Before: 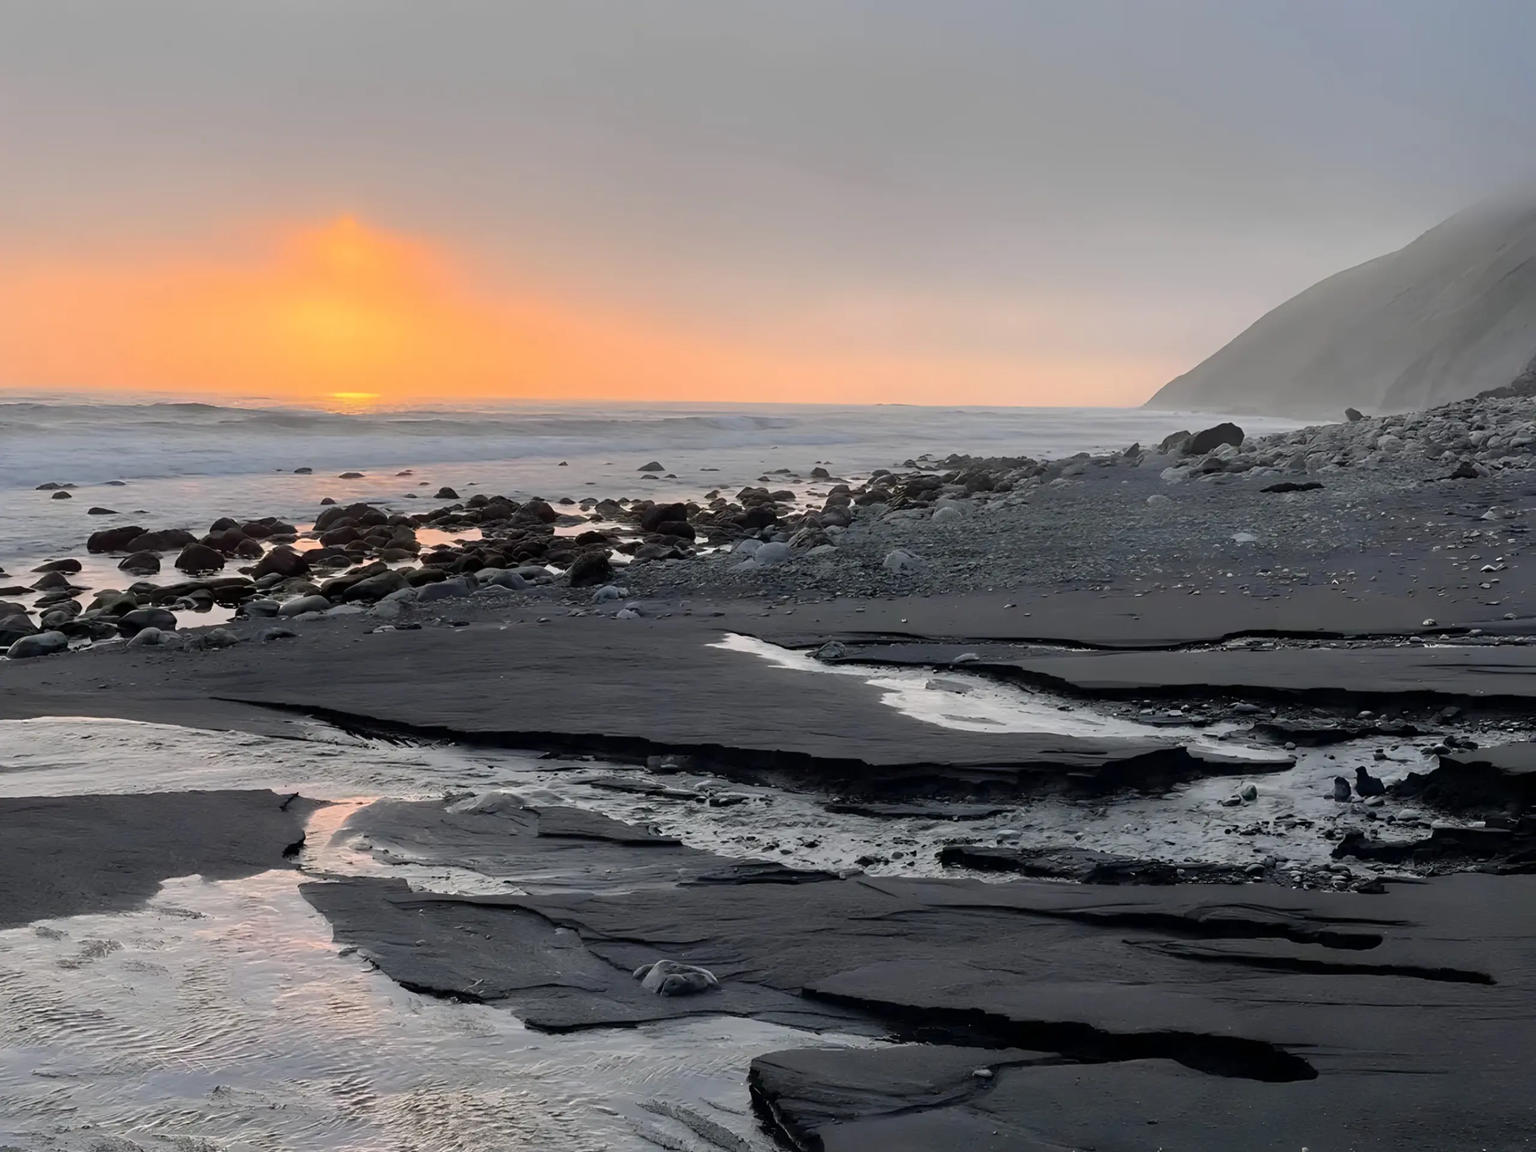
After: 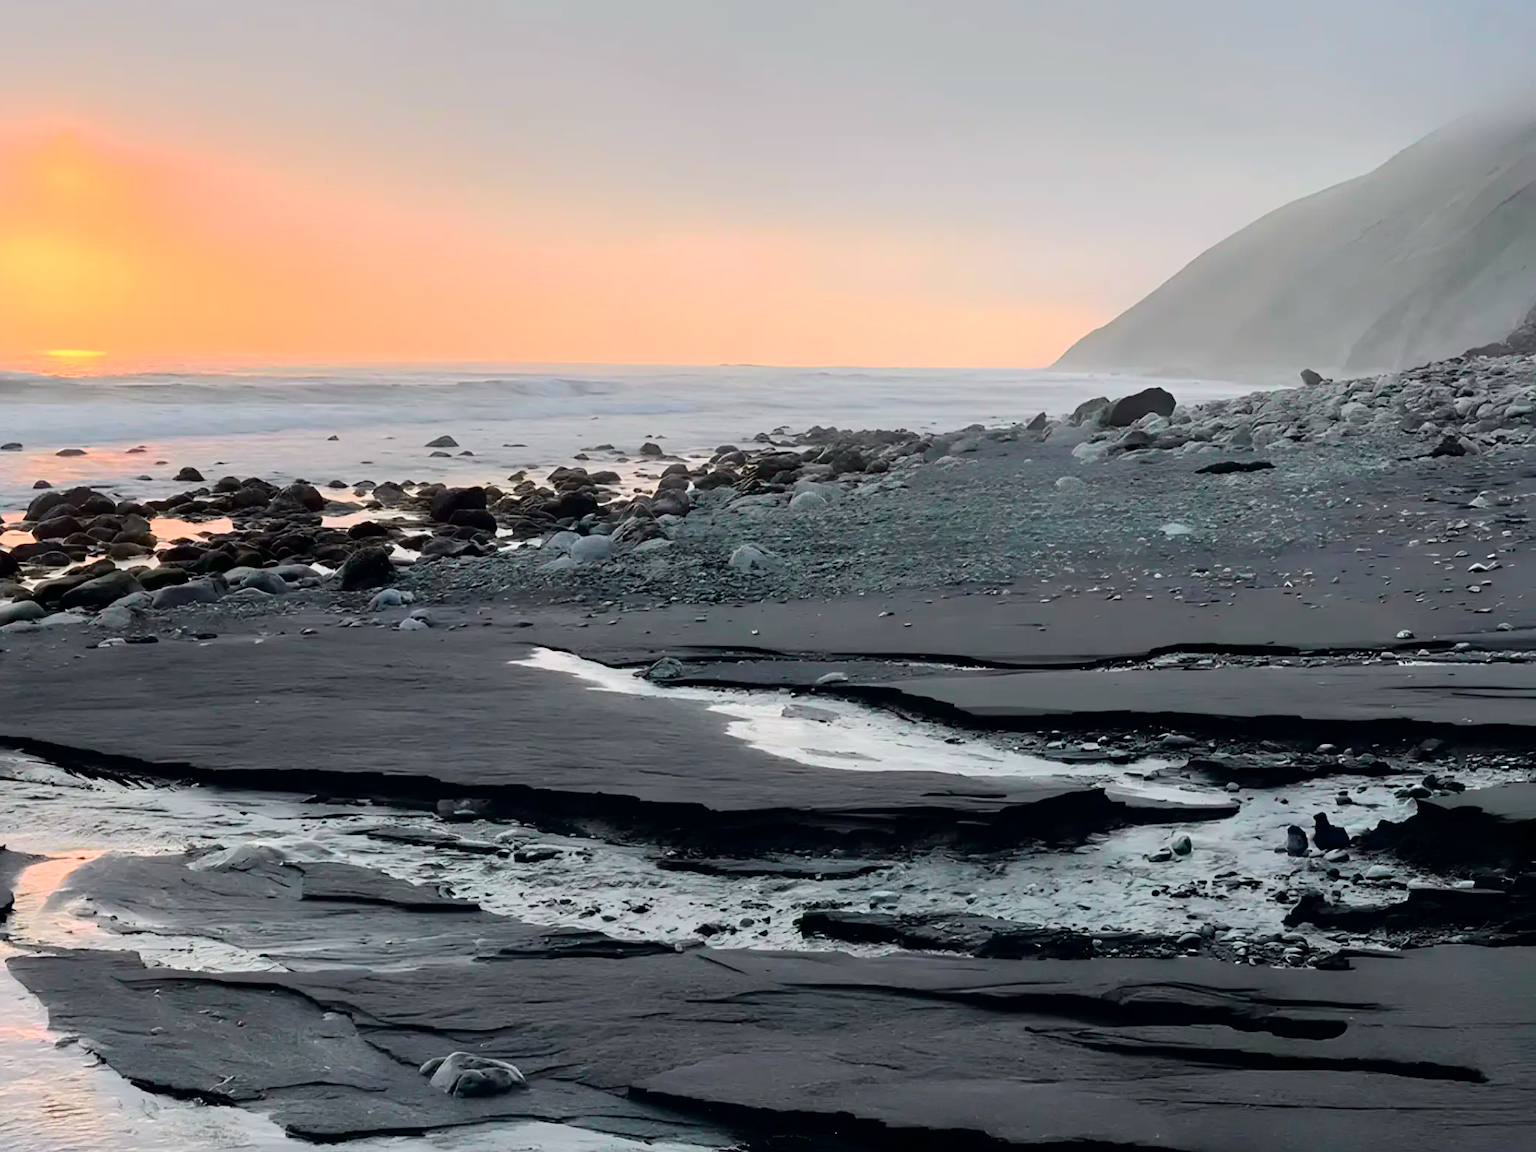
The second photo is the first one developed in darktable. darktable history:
tone curve: curves: ch0 [(0, 0) (0.051, 0.027) (0.096, 0.071) (0.219, 0.248) (0.428, 0.52) (0.596, 0.713) (0.727, 0.823) (0.859, 0.924) (1, 1)]; ch1 [(0, 0) (0.1, 0.038) (0.318, 0.221) (0.413, 0.325) (0.454, 0.41) (0.493, 0.478) (0.503, 0.501) (0.516, 0.515) (0.548, 0.575) (0.561, 0.596) (0.594, 0.647) (0.666, 0.701) (1, 1)]; ch2 [(0, 0) (0.453, 0.44) (0.479, 0.476) (0.504, 0.5) (0.52, 0.526) (0.557, 0.585) (0.583, 0.608) (0.824, 0.815) (1, 1)], color space Lab, independent channels, preserve colors none
crop: left 19.159%, top 9.58%, bottom 9.58%
